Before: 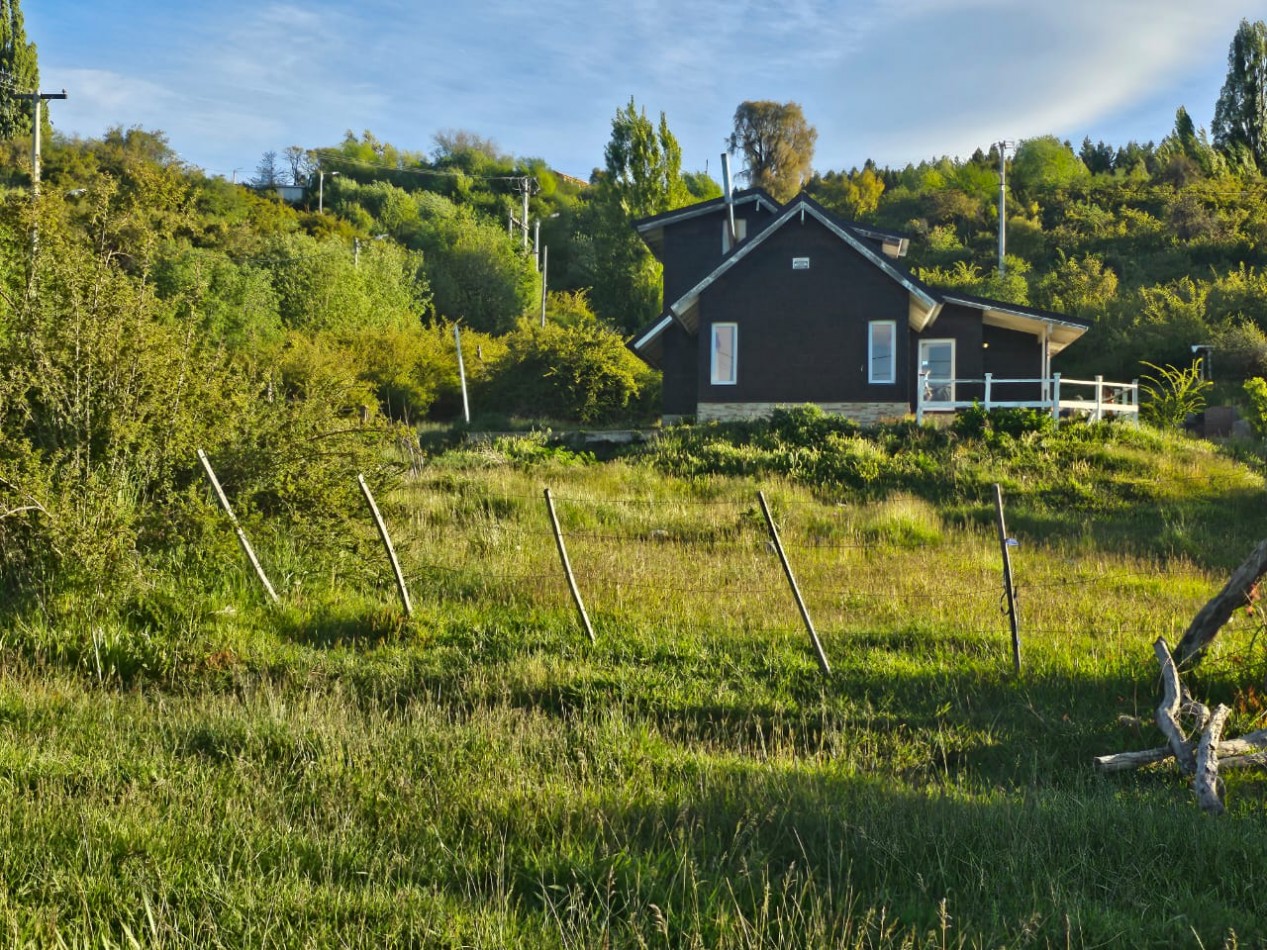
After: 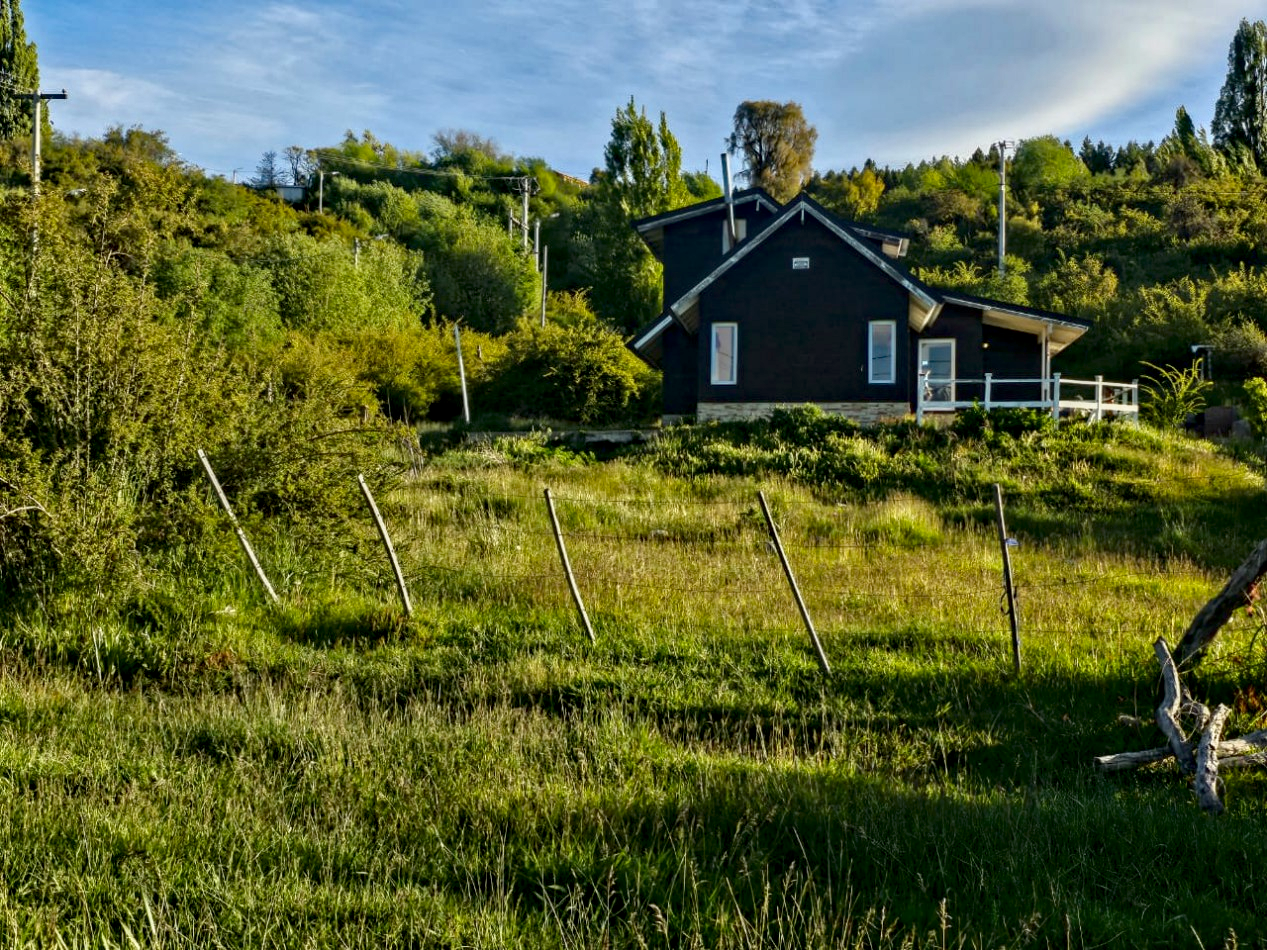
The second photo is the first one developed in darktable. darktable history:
shadows and highlights: shadows -63.02, white point adjustment -5.4, highlights 61.3
haze removal: compatibility mode true, adaptive false
exposure: black level correction 0.009, exposure -0.167 EV, compensate highlight preservation false
local contrast: on, module defaults
